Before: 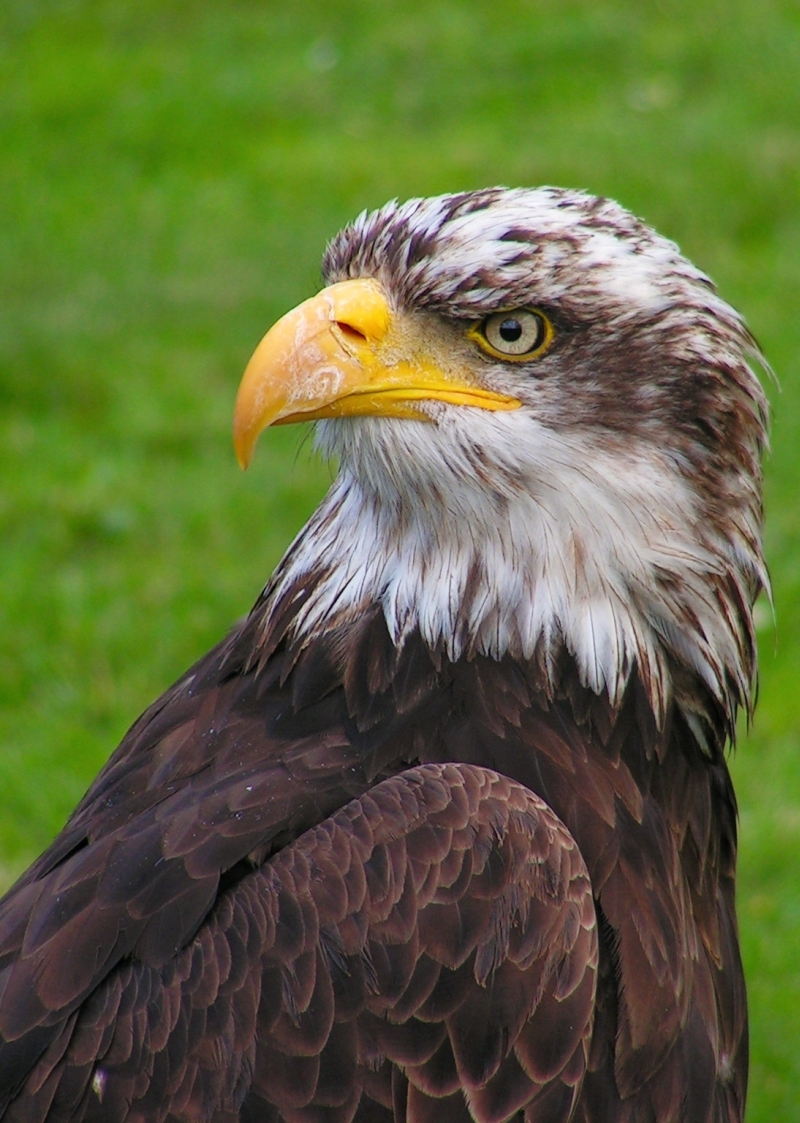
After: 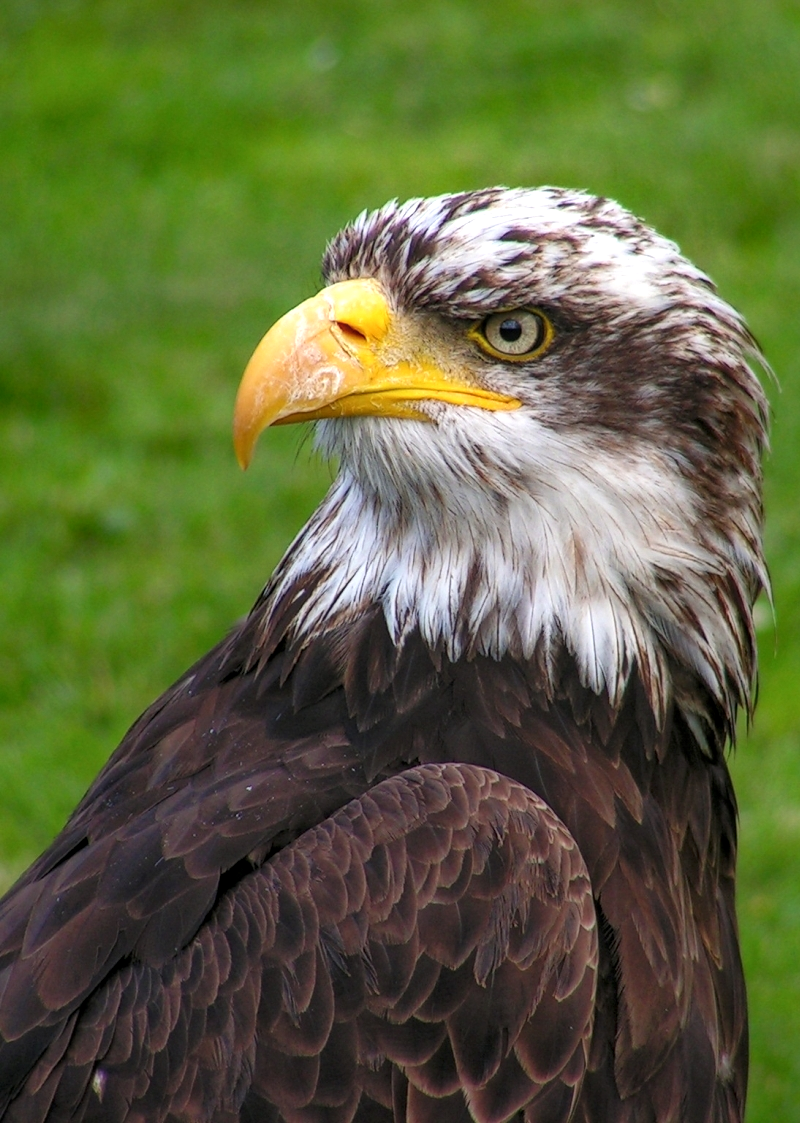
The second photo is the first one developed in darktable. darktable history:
local contrast: on, module defaults
tone equalizer: -8 EV -0.001 EV, -7 EV 0.001 EV, -6 EV -0.002 EV, -5 EV -0.003 EV, -4 EV -0.062 EV, -3 EV -0.222 EV, -2 EV -0.267 EV, -1 EV 0.105 EV, +0 EV 0.303 EV
